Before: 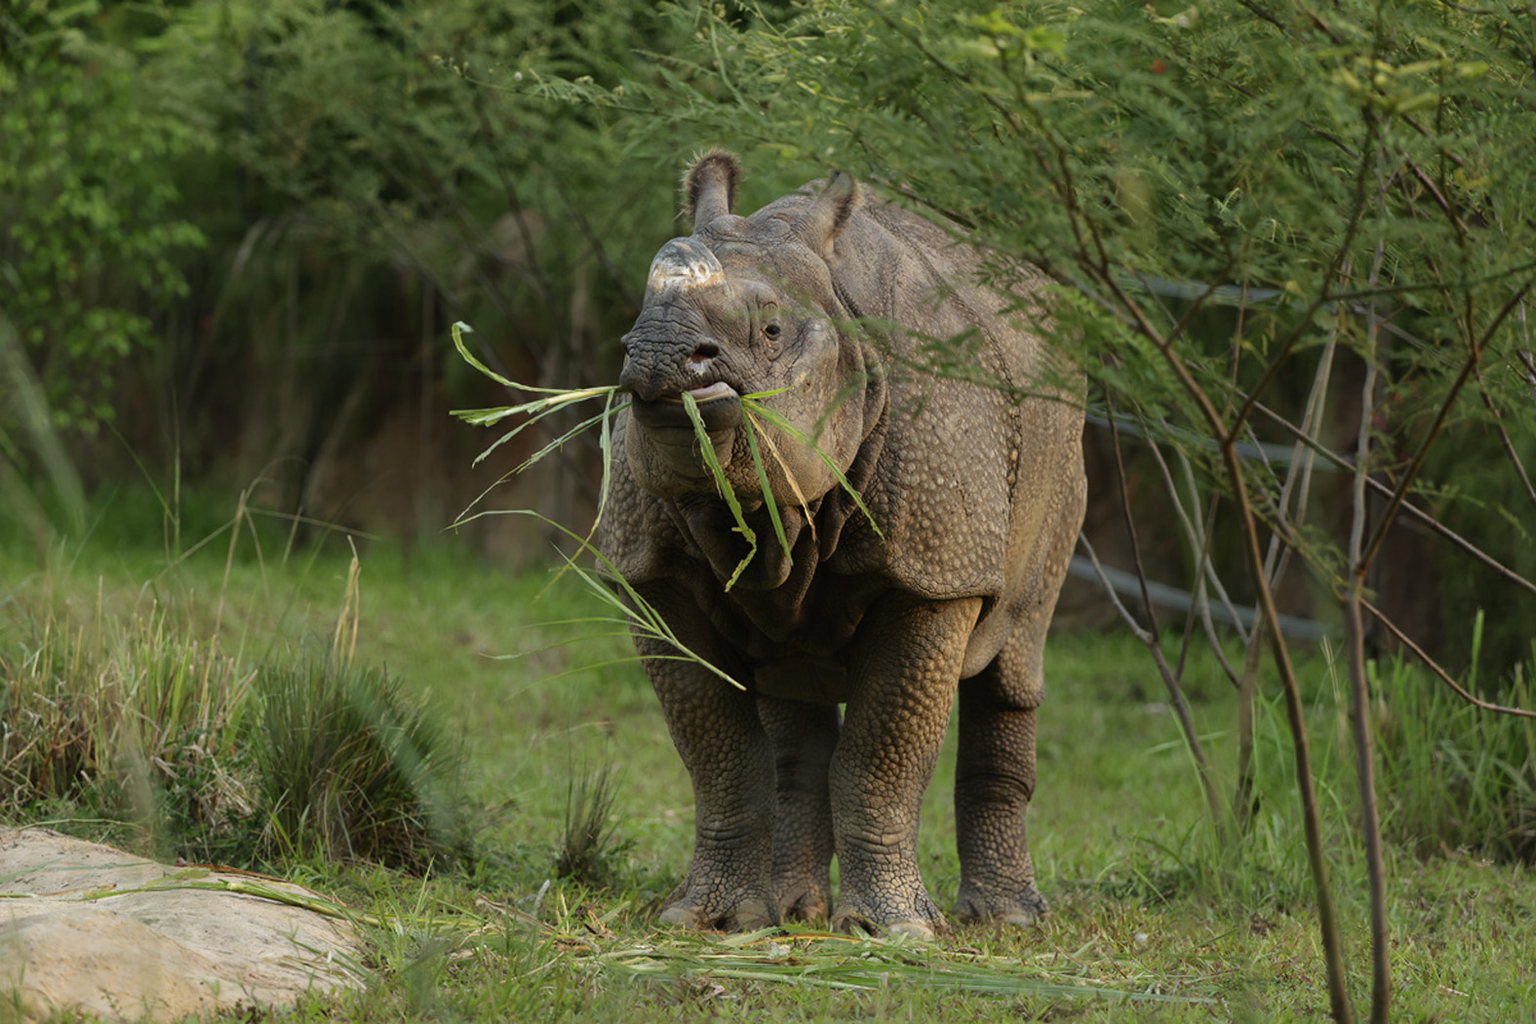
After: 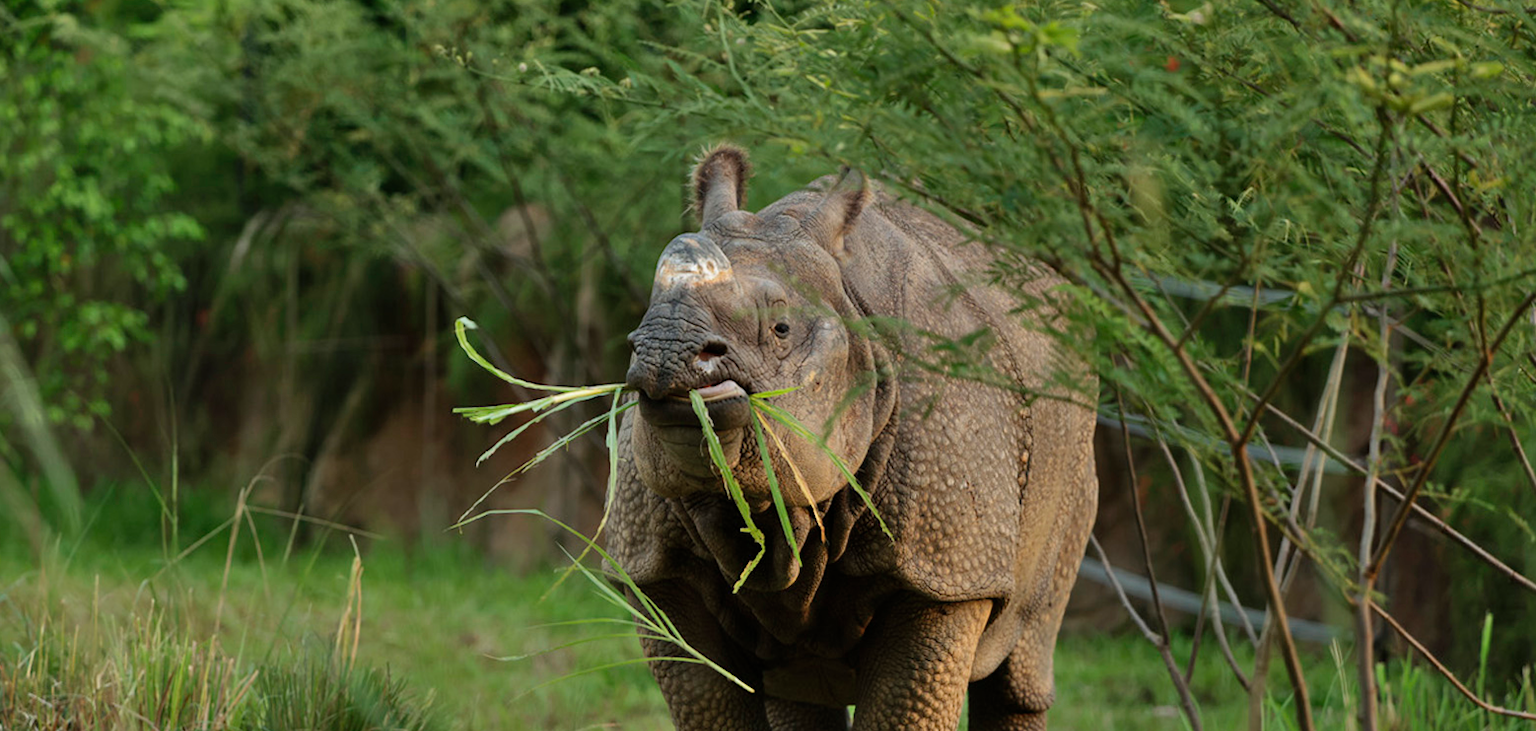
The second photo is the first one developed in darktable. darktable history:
shadows and highlights: soften with gaussian
rotate and perspective: rotation 0.174°, lens shift (vertical) 0.013, lens shift (horizontal) 0.019, shear 0.001, automatic cropping original format, crop left 0.007, crop right 0.991, crop top 0.016, crop bottom 0.997
crop: bottom 28.576%
